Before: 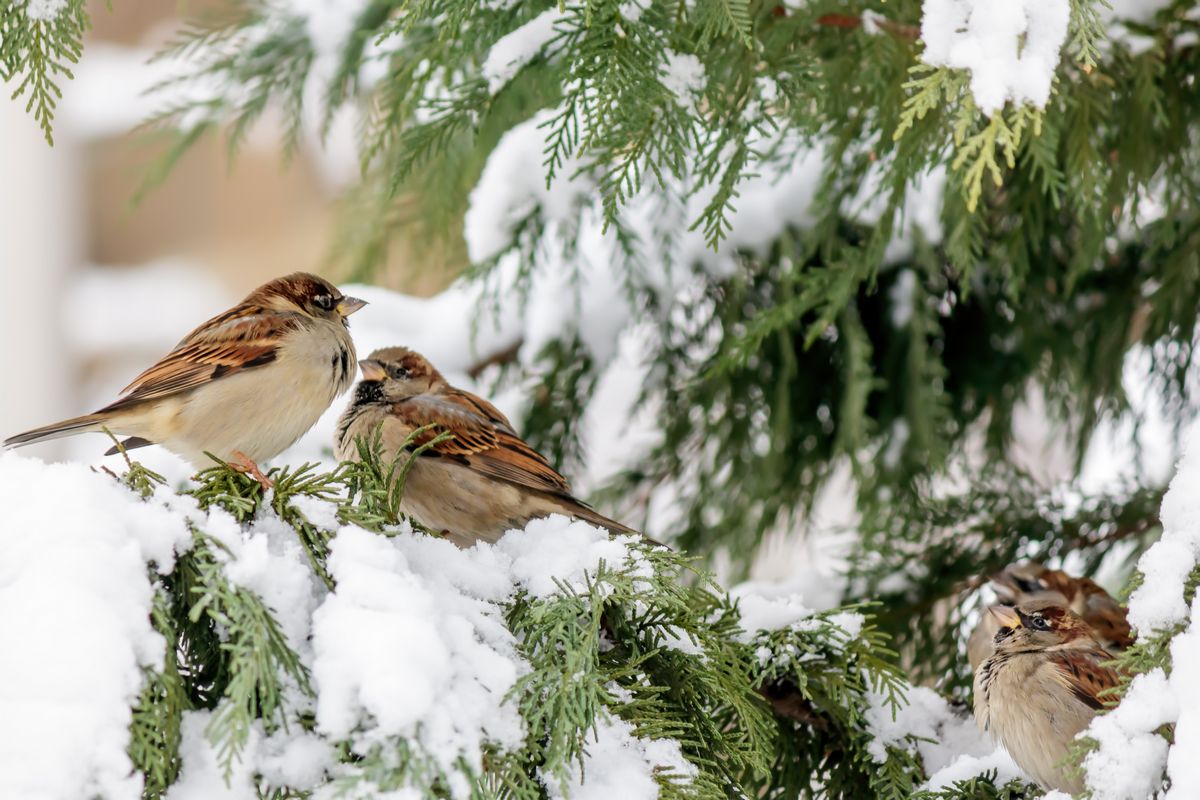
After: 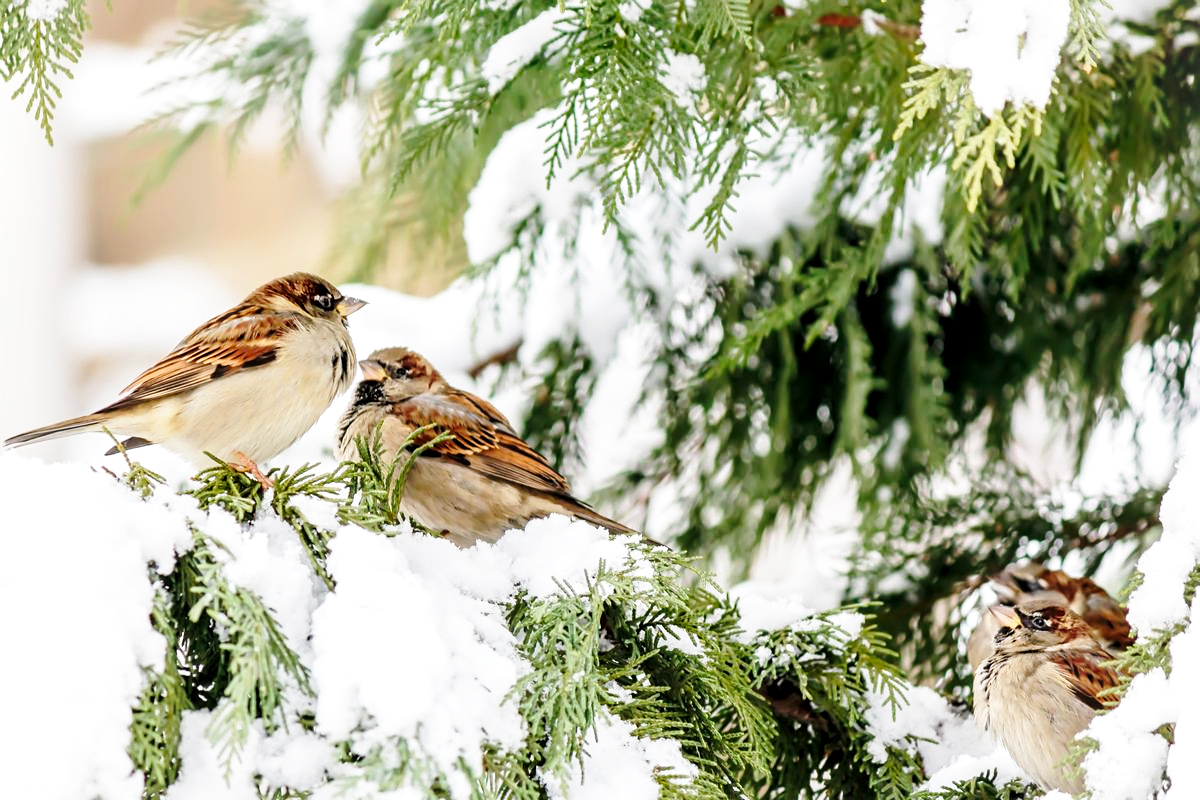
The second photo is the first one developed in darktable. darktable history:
sharpen: amount 0.2
local contrast: highlights 100%, shadows 100%, detail 120%, midtone range 0.2
vignetting: fall-off start 100%, brightness 0.05, saturation 0
base curve: curves: ch0 [(0, 0) (0.028, 0.03) (0.121, 0.232) (0.46, 0.748) (0.859, 0.968) (1, 1)], preserve colors none
